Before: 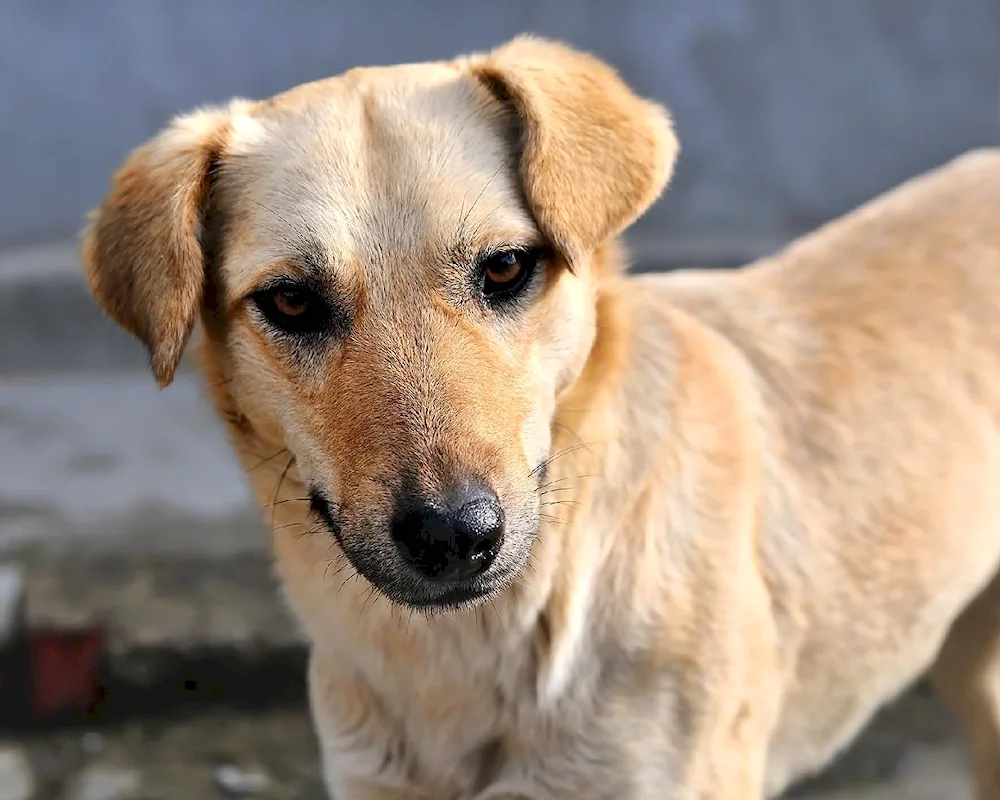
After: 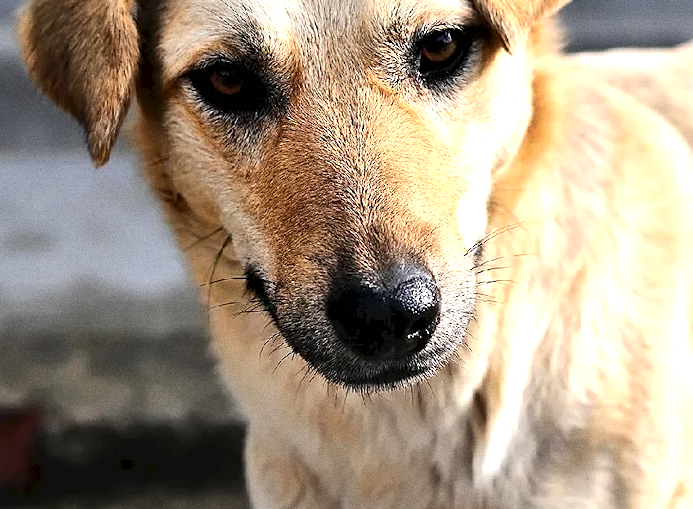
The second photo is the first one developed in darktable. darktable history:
sharpen: amount 0.2
tone equalizer: -8 EV -0.75 EV, -7 EV -0.7 EV, -6 EV -0.6 EV, -5 EV -0.4 EV, -3 EV 0.4 EV, -2 EV 0.6 EV, -1 EV 0.7 EV, +0 EV 0.75 EV, edges refinement/feathering 500, mask exposure compensation -1.57 EV, preserve details no
crop: left 6.488%, top 27.668%, right 24.183%, bottom 8.656%
grain: coarseness 3.21 ISO
